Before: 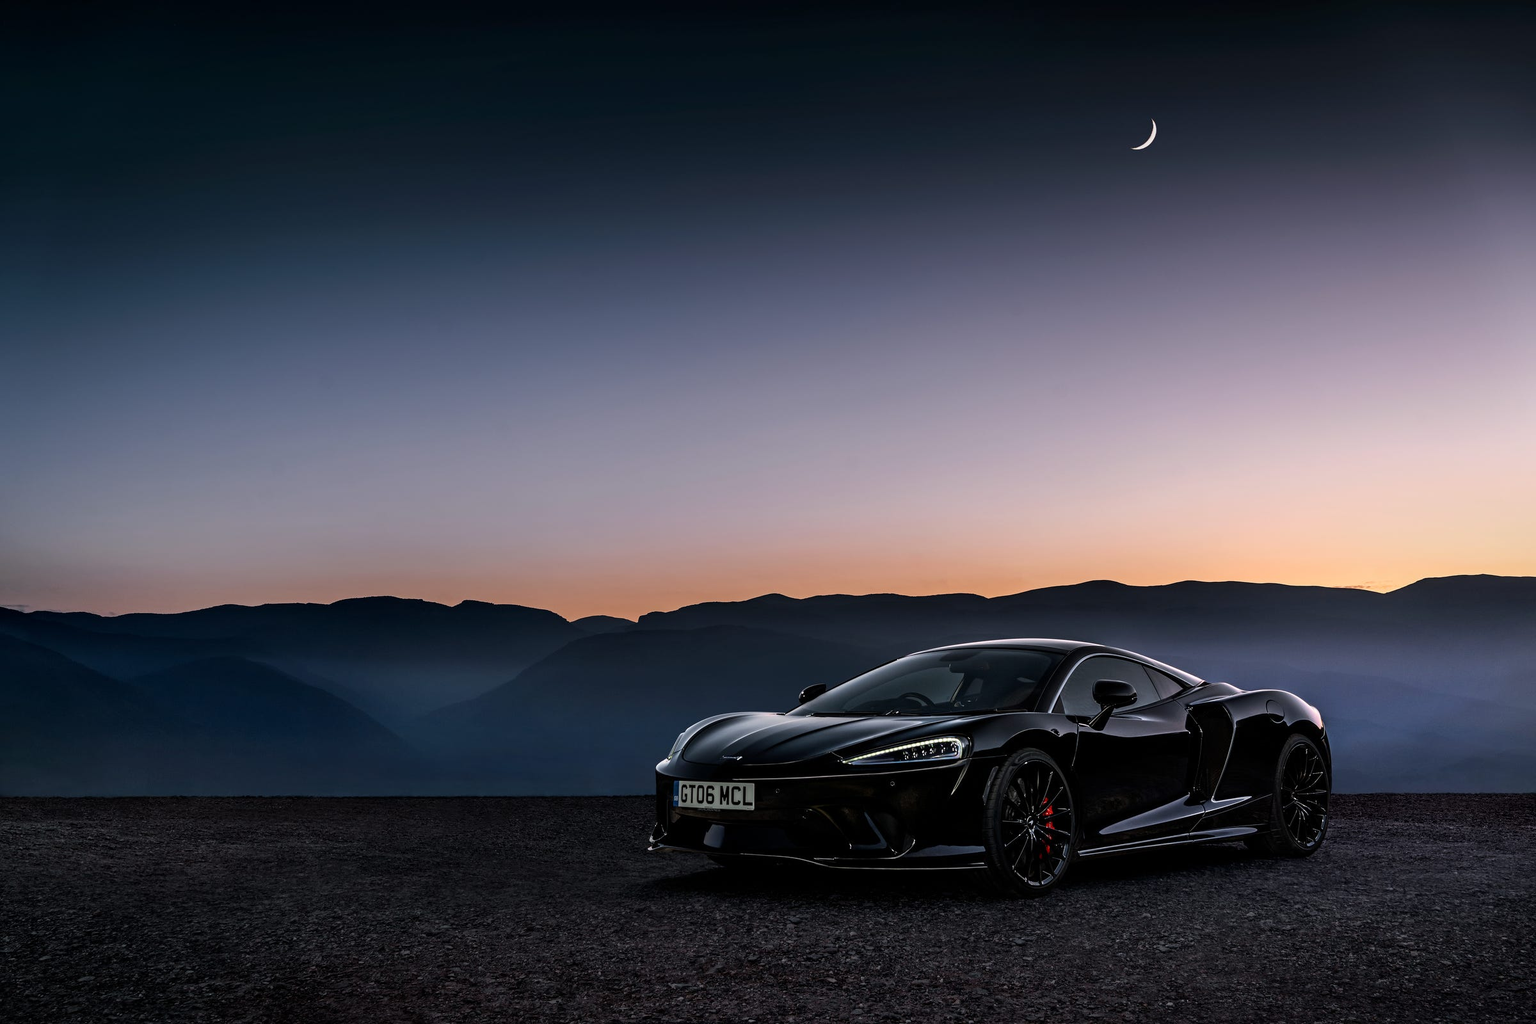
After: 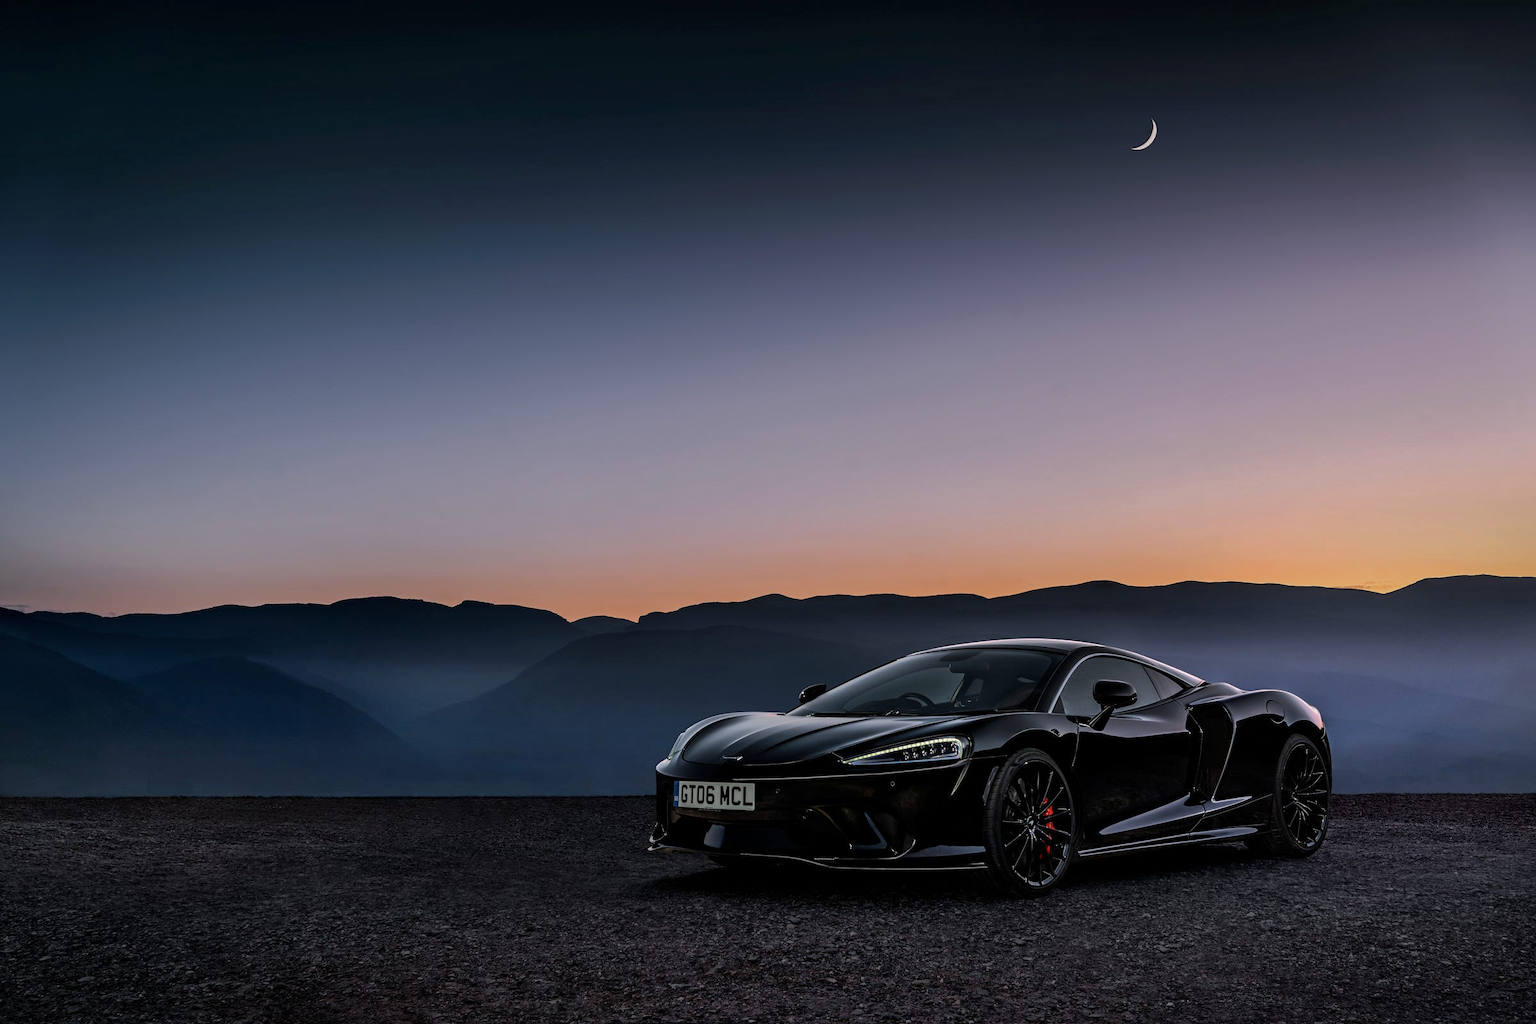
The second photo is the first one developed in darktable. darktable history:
shadows and highlights: shadows 25.67, highlights -70.99
